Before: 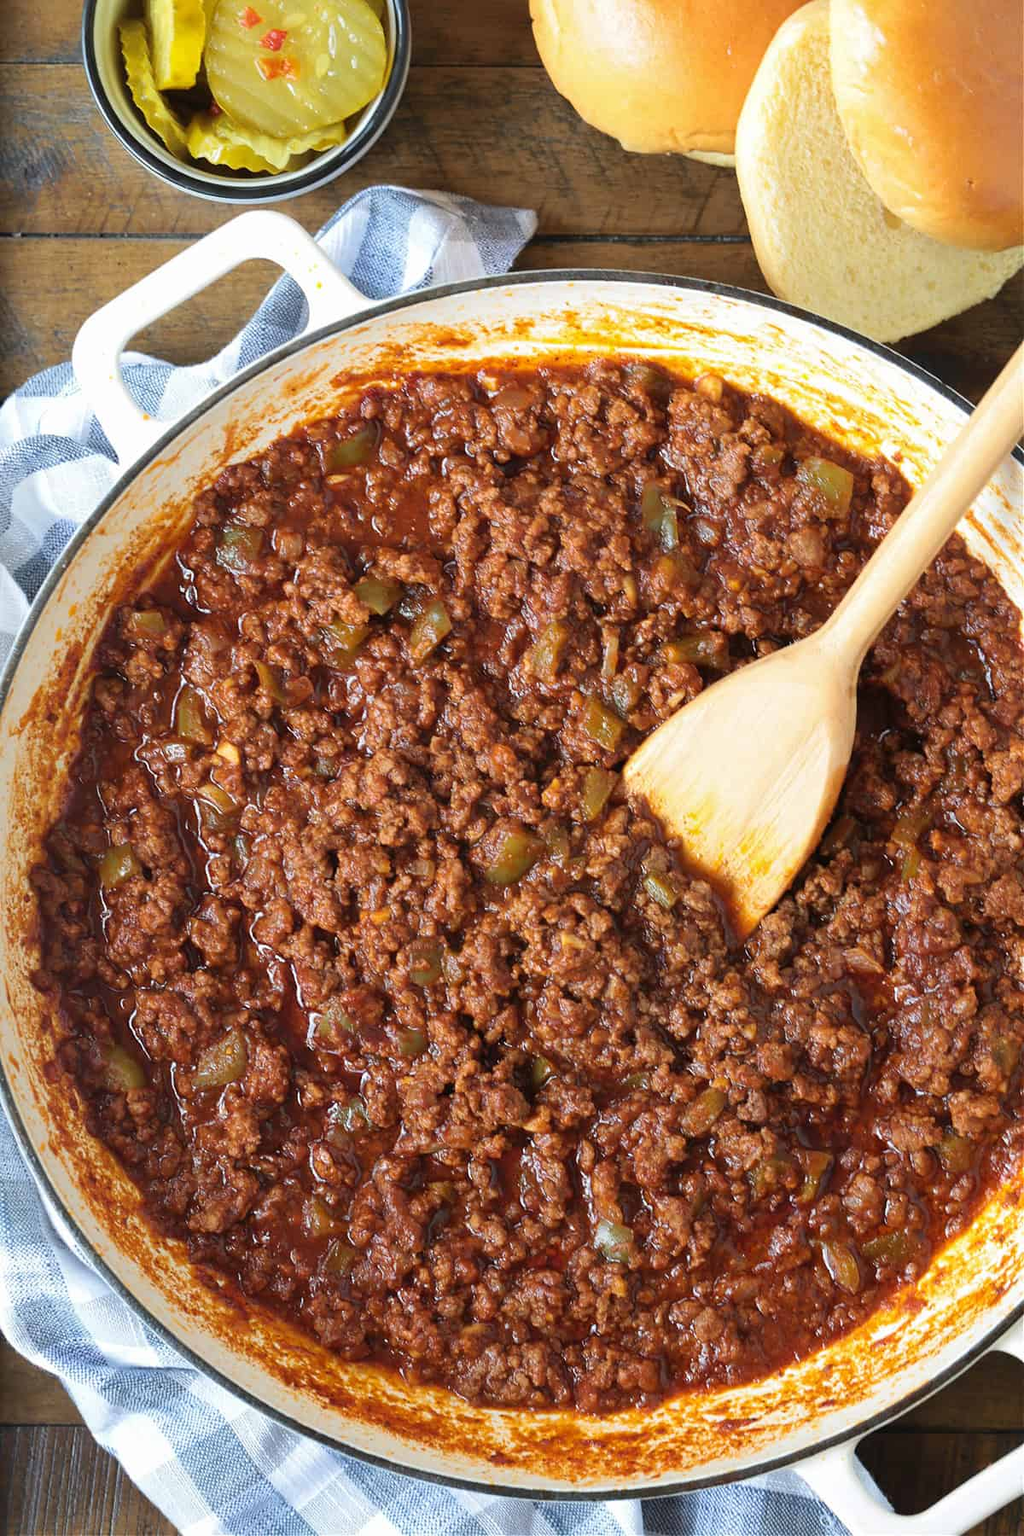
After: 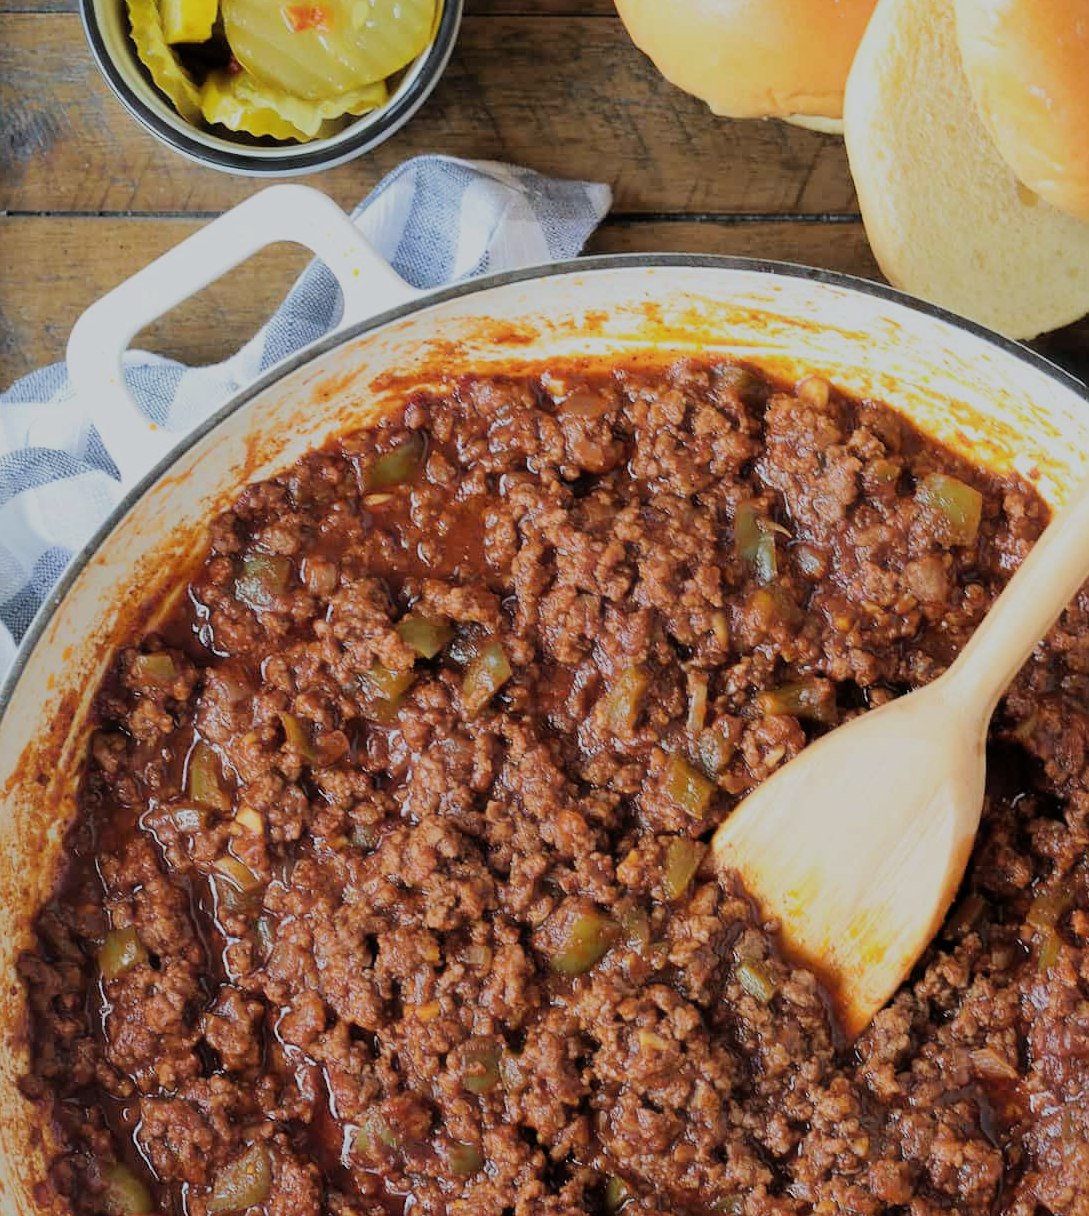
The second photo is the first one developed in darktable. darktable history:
white balance: red 0.982, blue 1.018
haze removal: strength -0.05
filmic rgb: black relative exposure -6.98 EV, white relative exposure 5.63 EV, hardness 2.86
crop: left 1.509%, top 3.452%, right 7.696%, bottom 28.452%
